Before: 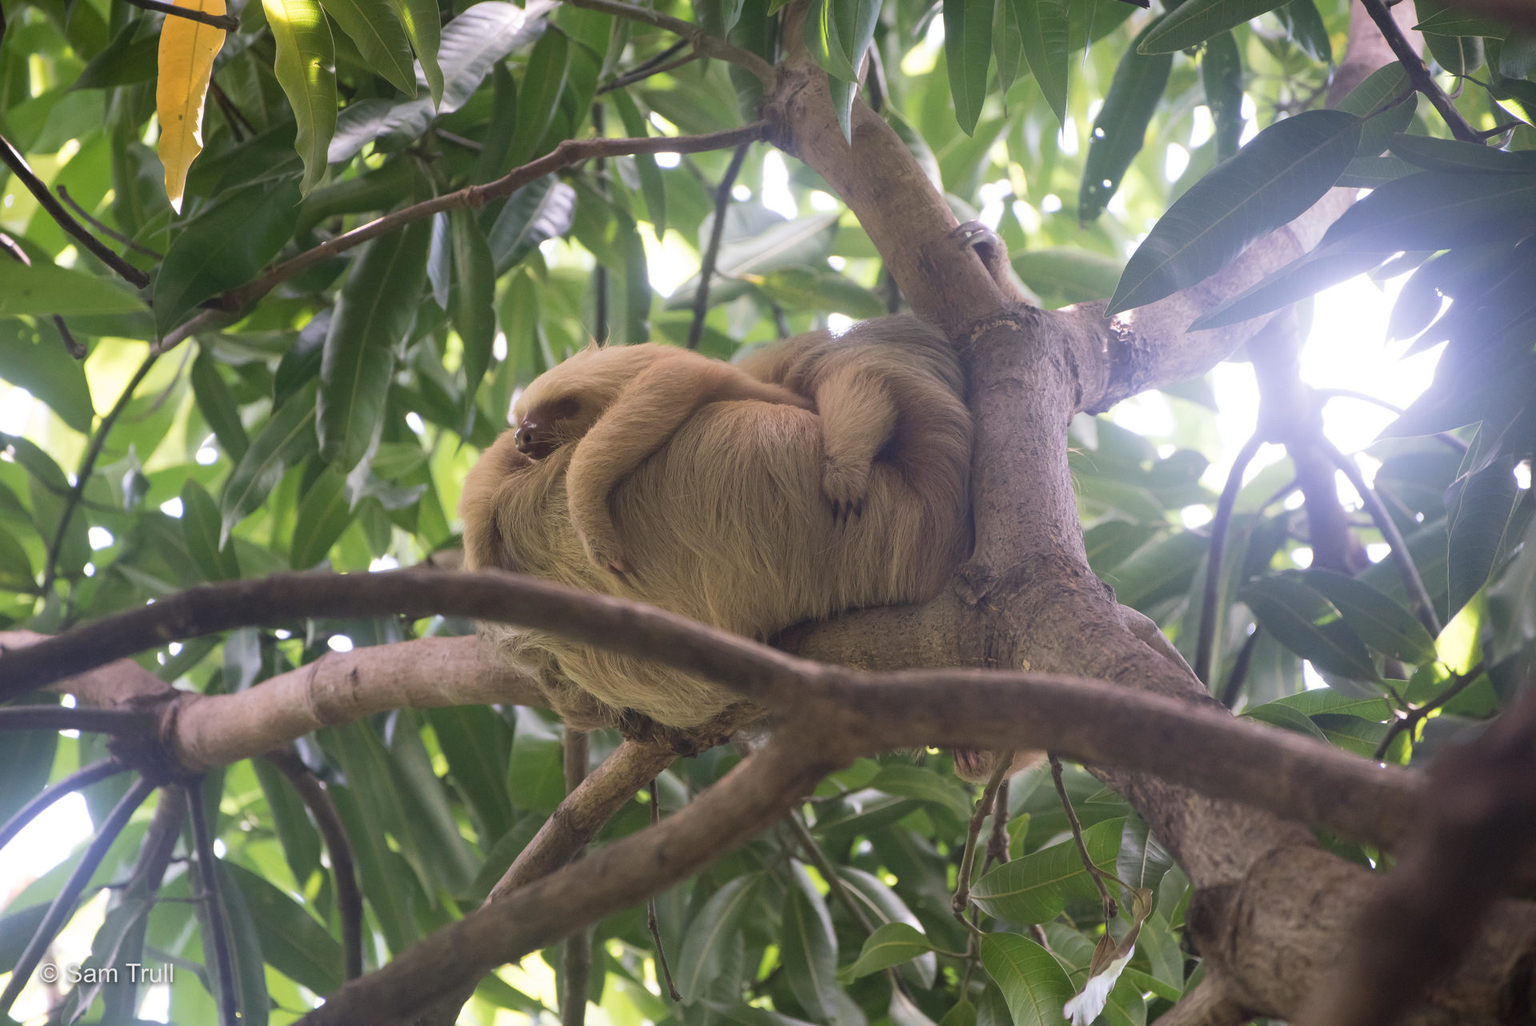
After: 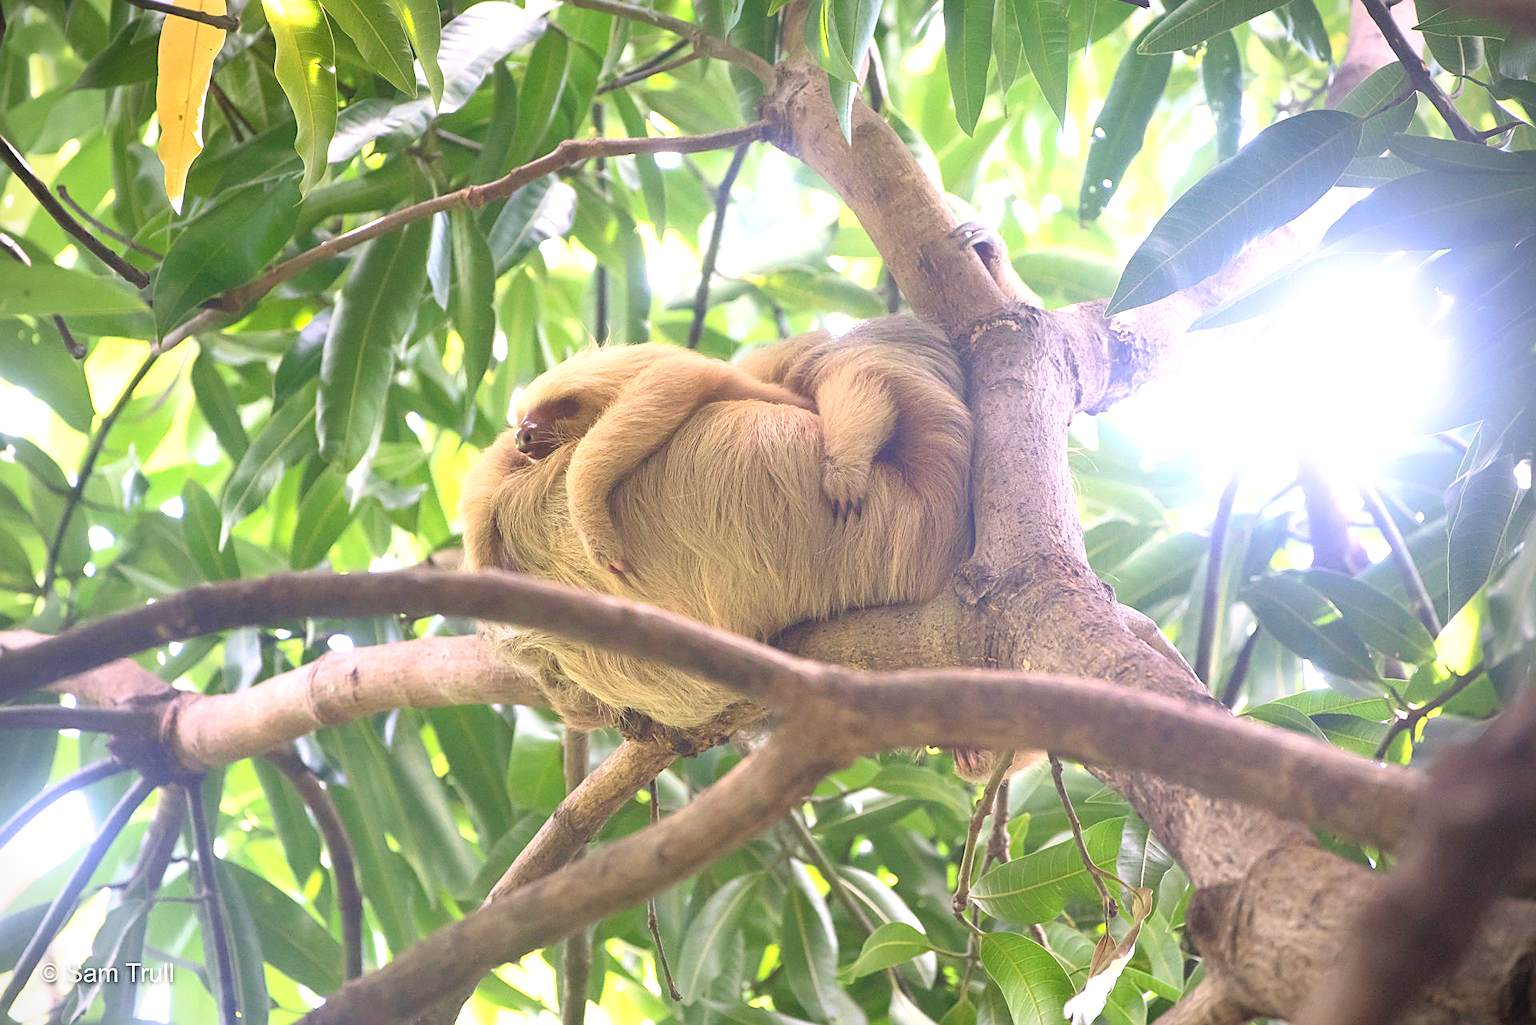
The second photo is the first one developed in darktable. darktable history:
vignetting: fall-off radius 60.92%
levels: levels [0.036, 0.364, 0.827]
contrast brightness saturation: contrast 0.2, brightness 0.16, saturation 0.22
sharpen: on, module defaults
shadows and highlights: shadows 20.91, highlights -35.45, soften with gaussian
